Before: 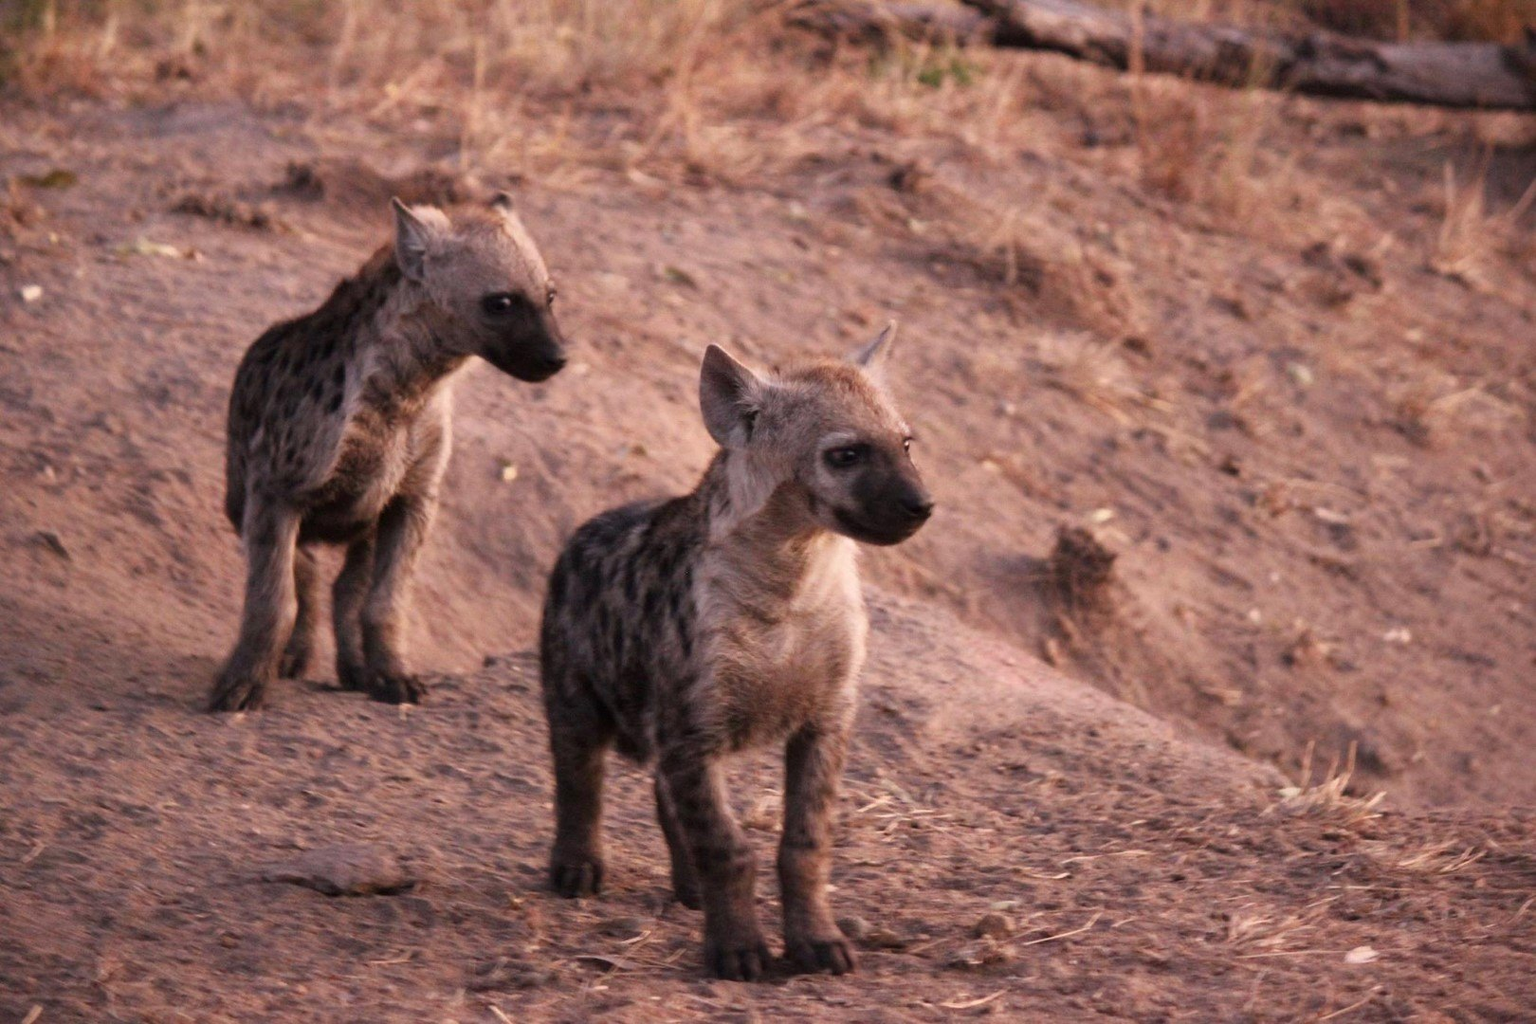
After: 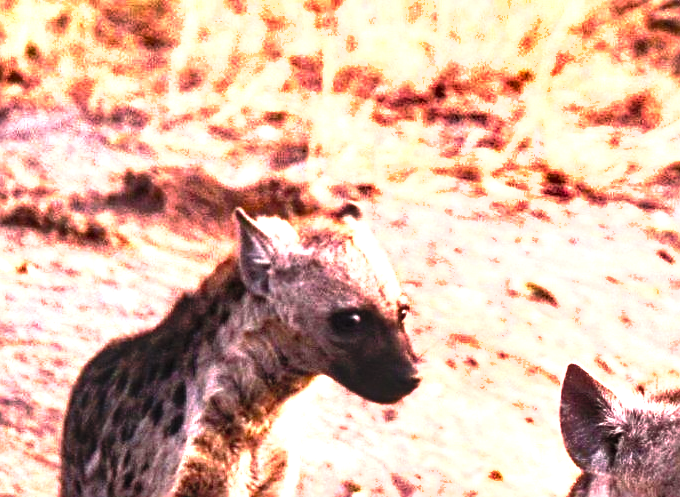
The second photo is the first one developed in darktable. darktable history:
sharpen: on, module defaults
exposure: black level correction 0, exposure 1.2 EV, compensate highlight preservation false
local contrast: detail 130%
tone curve: curves: ch0 [(0, 0) (0.224, 0.12) (0.375, 0.296) (0.528, 0.472) (0.681, 0.634) (0.8, 0.766) (0.873, 0.877) (1, 1)], preserve colors none
tone equalizer: on, module defaults
crop and rotate: left 11.005%, top 0.09%, right 46.965%, bottom 53.807%
shadows and highlights: shadows 47.55, highlights -41.54, soften with gaussian
color balance rgb: perceptual saturation grading › global saturation 19.422%, perceptual brilliance grading › global brilliance 12.108%, perceptual brilliance grading › highlights 15.079%
